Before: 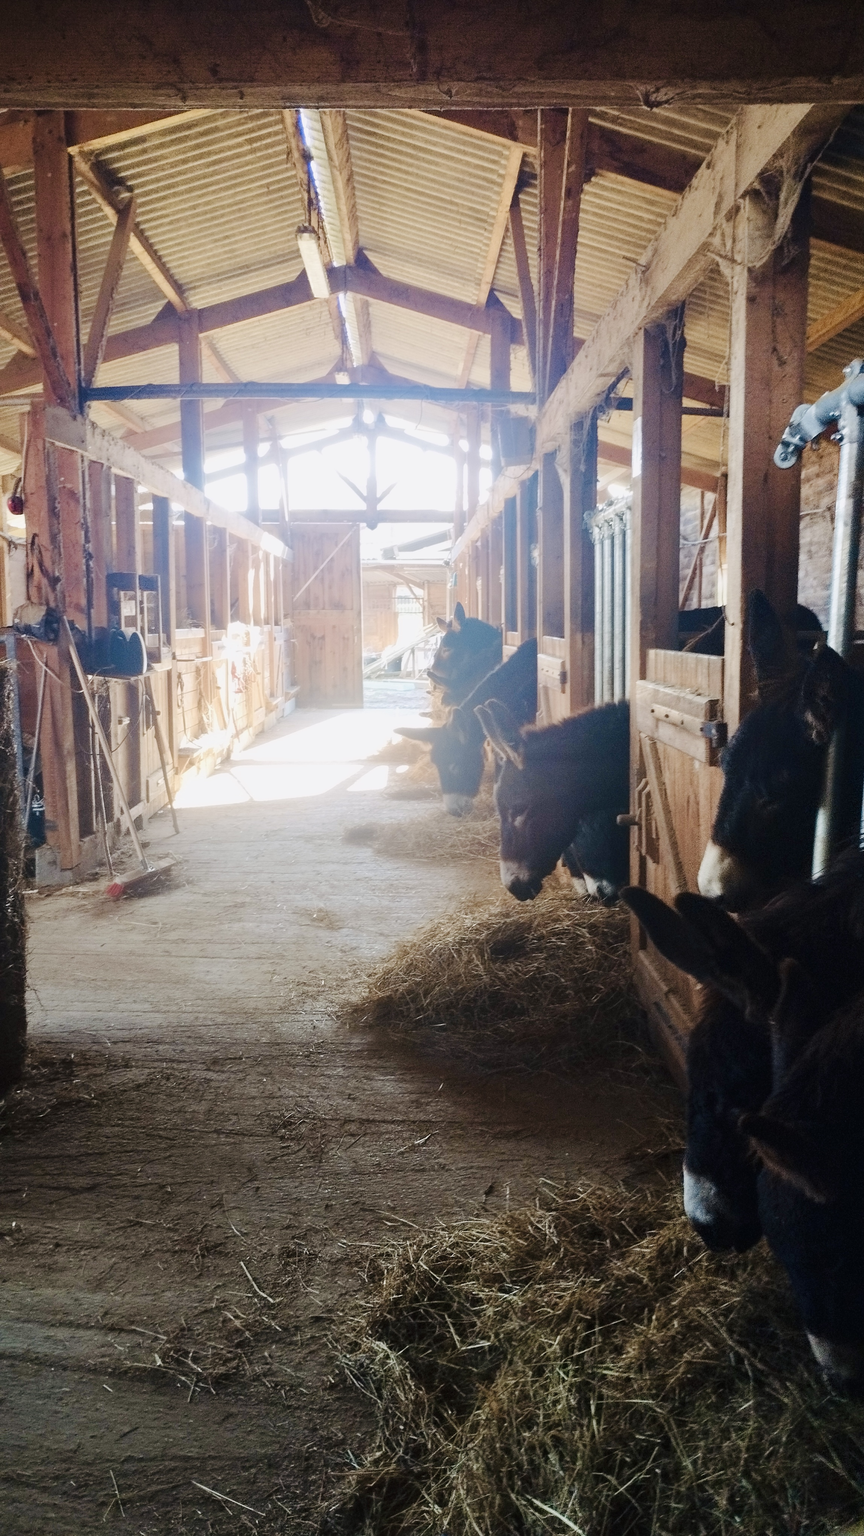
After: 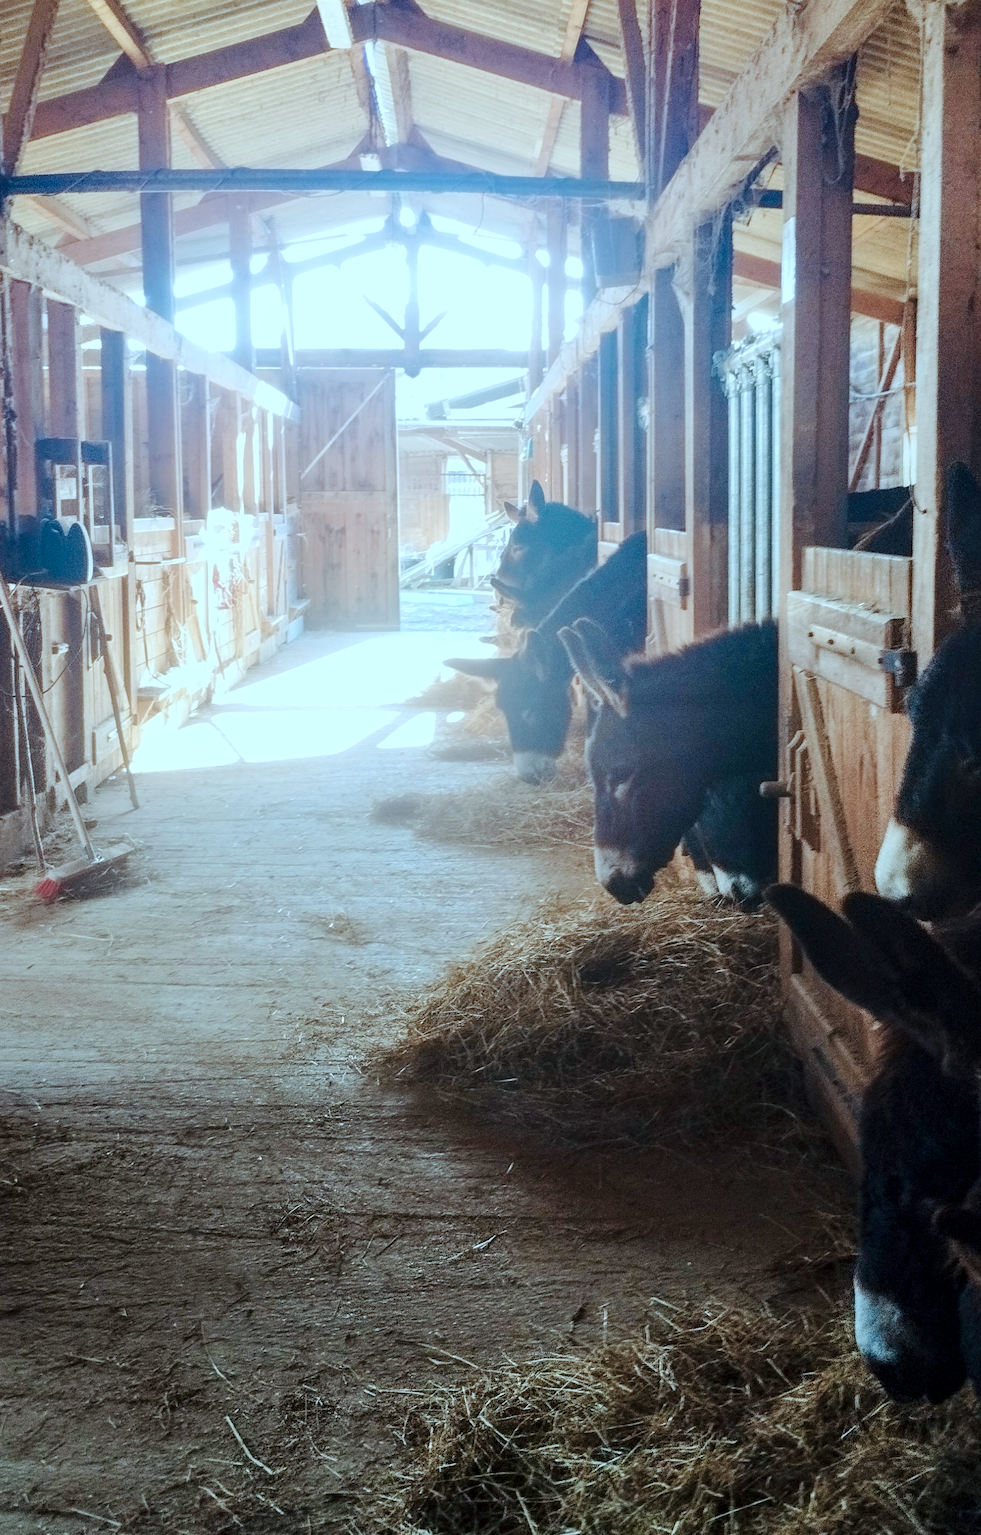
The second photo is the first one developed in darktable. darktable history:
local contrast: on, module defaults
color correction: highlights a* -11.69, highlights b* -15.2
crop: left 9.469%, top 17.197%, right 10.522%, bottom 12.321%
